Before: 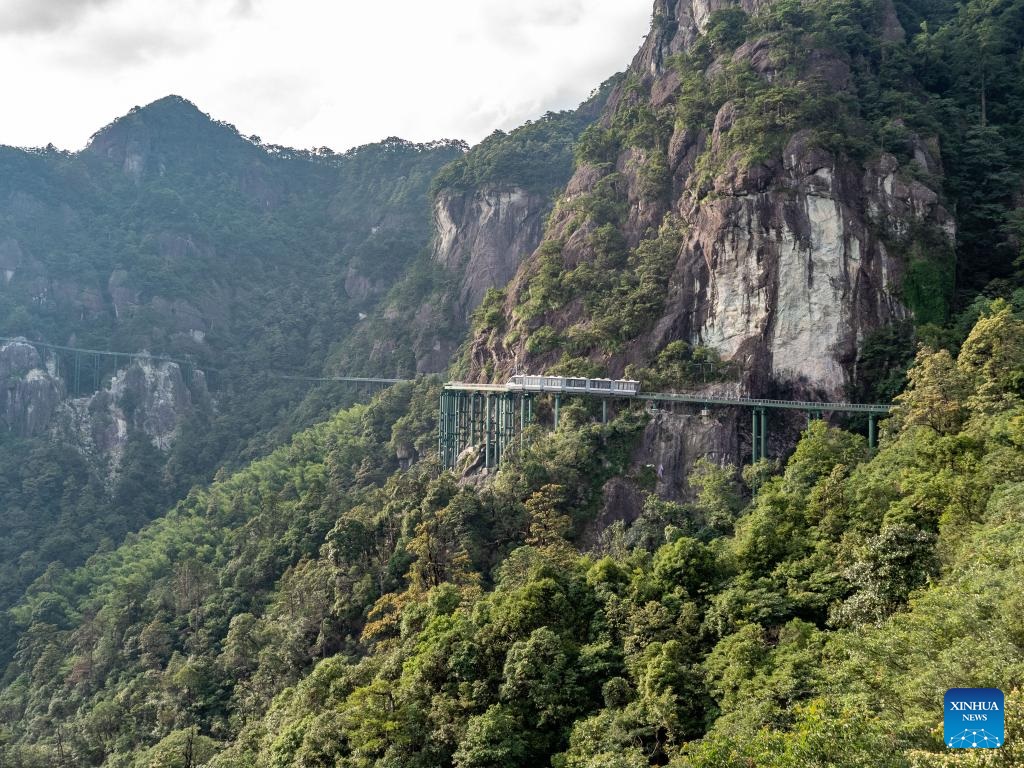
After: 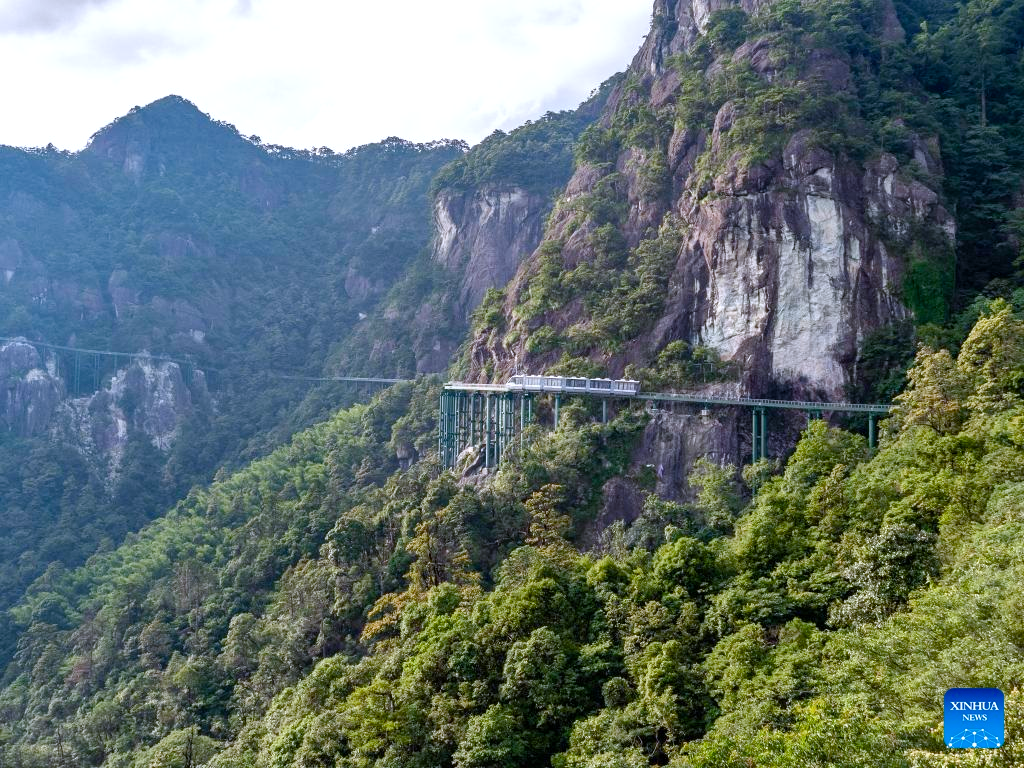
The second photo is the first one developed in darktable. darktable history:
white balance: red 0.967, blue 1.119, emerald 0.756
color balance rgb: perceptual saturation grading › global saturation 20%, perceptual saturation grading › highlights -25%, perceptual saturation grading › shadows 50%
exposure: exposure 0.128 EV, compensate highlight preservation false
